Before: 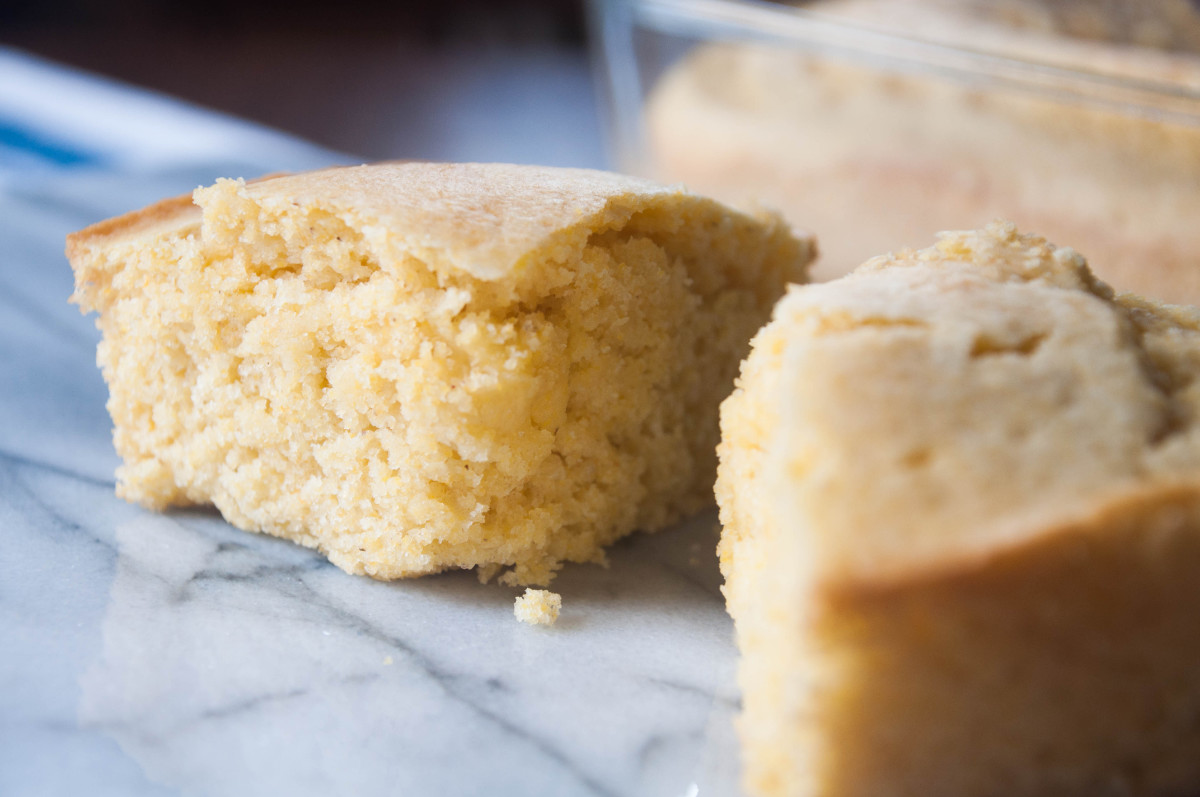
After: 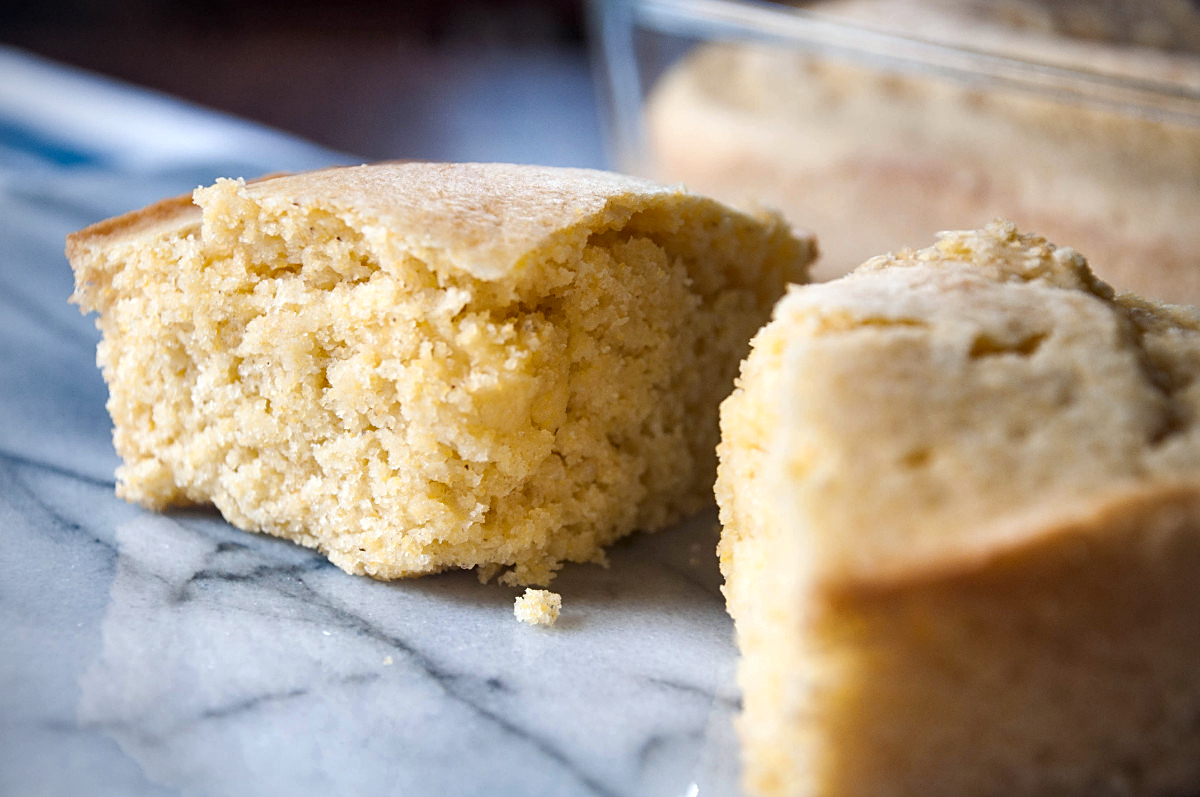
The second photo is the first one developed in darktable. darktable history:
sharpen: on, module defaults
local contrast: mode bilateral grid, contrast 25, coarseness 60, detail 151%, midtone range 0.2
shadows and highlights: shadows 52.34, highlights -28.23, soften with gaussian
vignetting: fall-off radius 60.92%
haze removal: compatibility mode true, adaptive false
